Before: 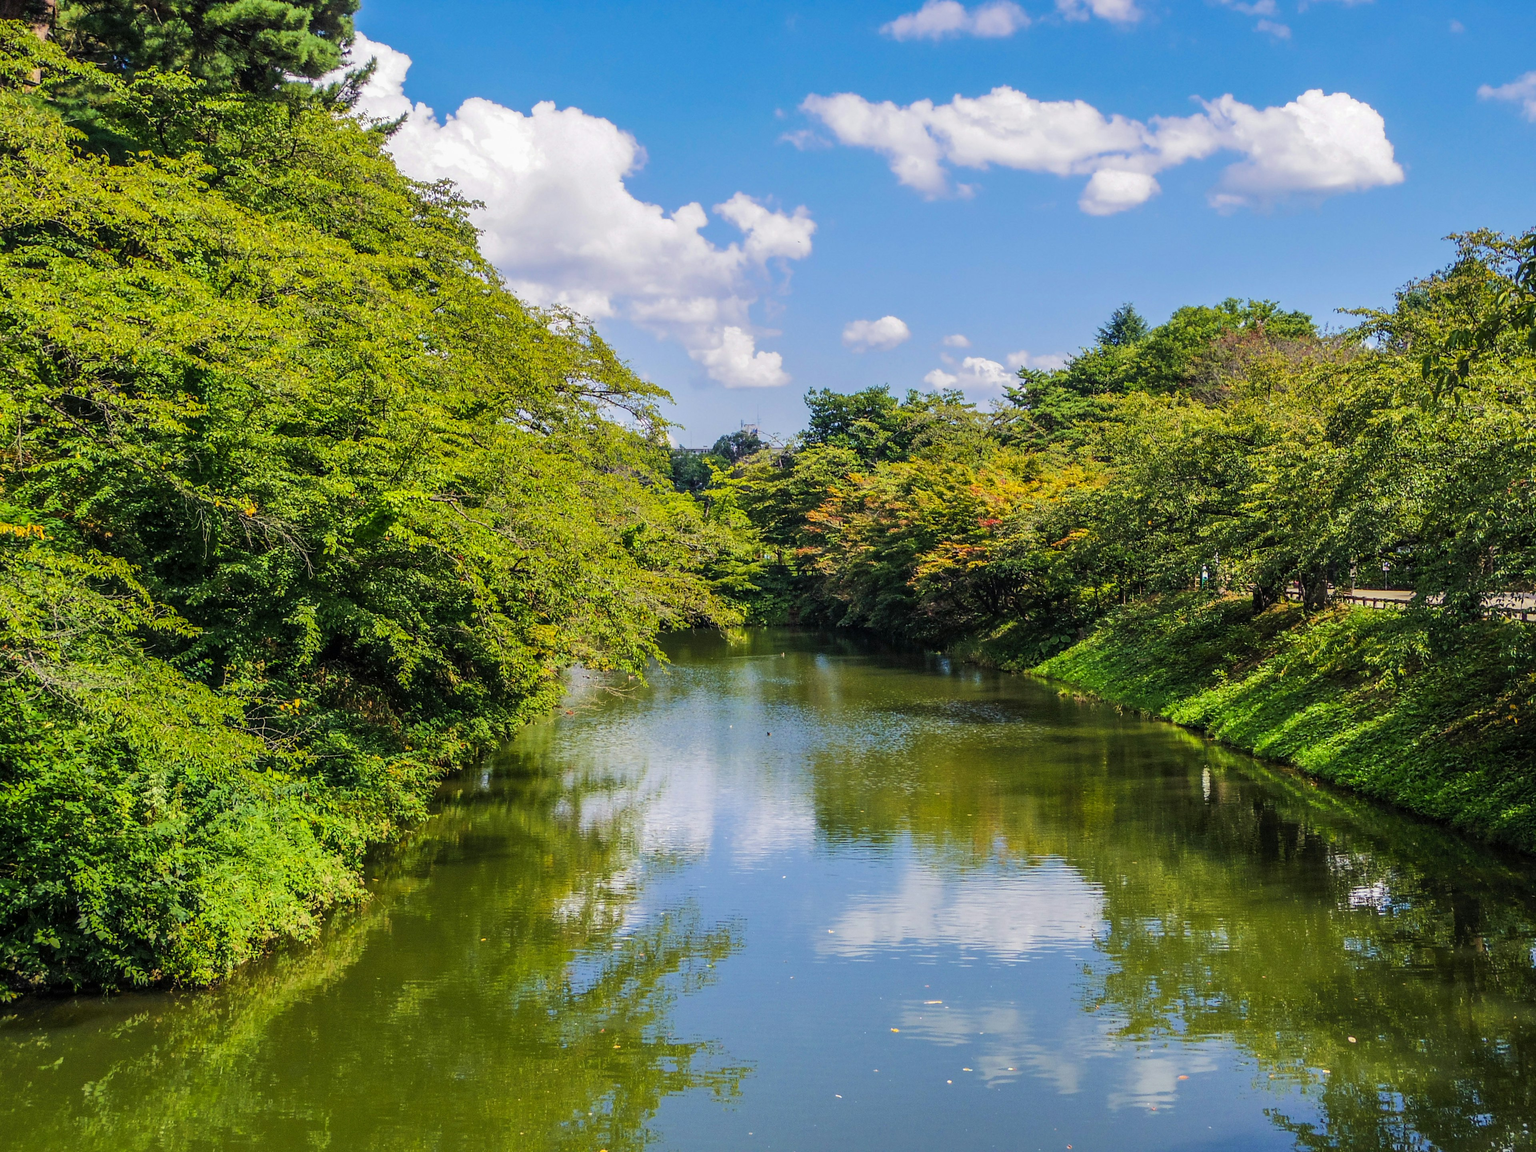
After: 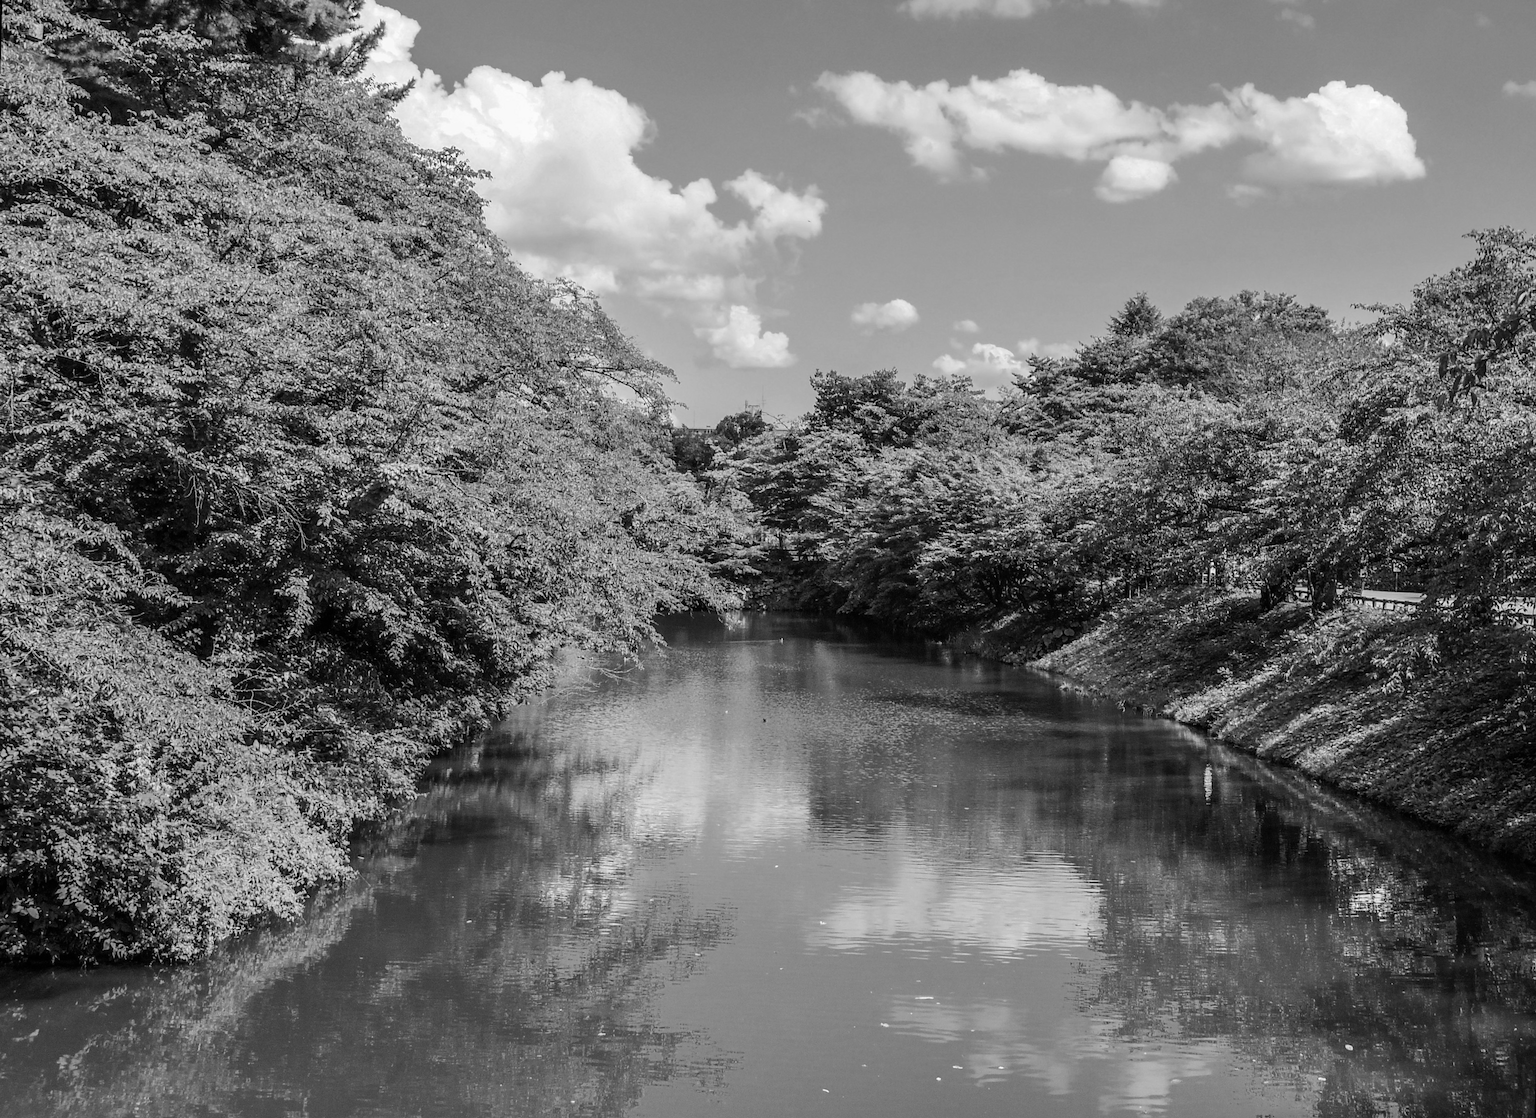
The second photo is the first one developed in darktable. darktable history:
rotate and perspective: rotation 1.57°, crop left 0.018, crop right 0.982, crop top 0.039, crop bottom 0.961
rgb levels: mode RGB, independent channels, levels [[0, 0.5, 1], [0, 0.521, 1], [0, 0.536, 1]]
monochrome: on, module defaults
